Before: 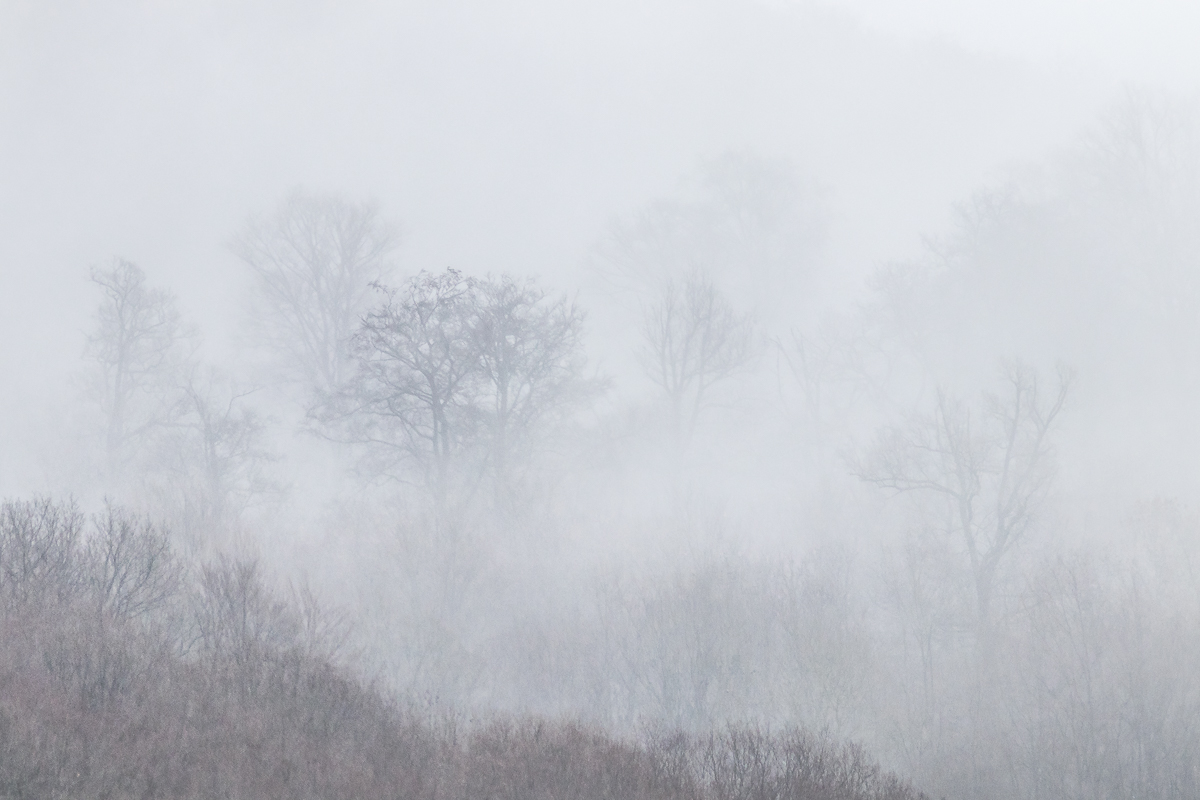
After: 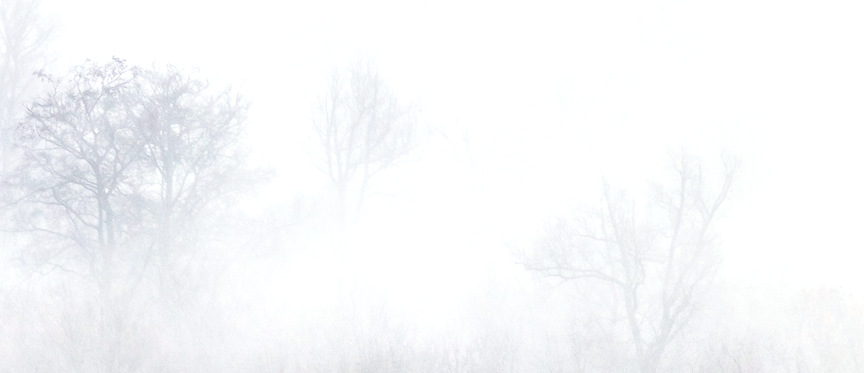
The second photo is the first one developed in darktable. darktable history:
crop and rotate: left 27.925%, top 26.555%, bottom 26.79%
tone equalizer: mask exposure compensation -0.489 EV
exposure: exposure 0.561 EV, compensate highlight preservation false
contrast brightness saturation: contrast 0.05
color correction: highlights b* 2.91
